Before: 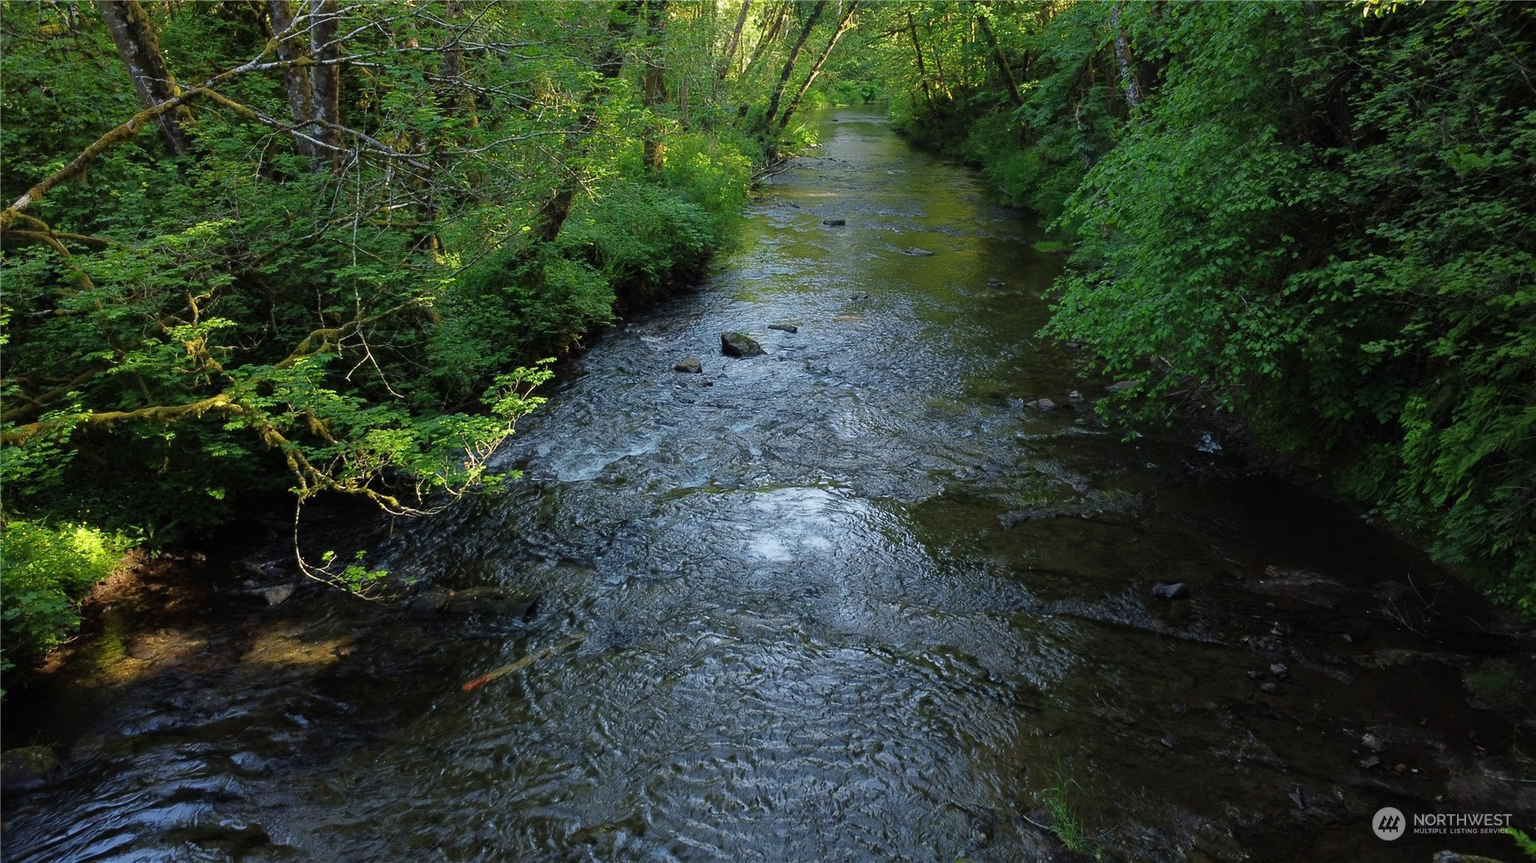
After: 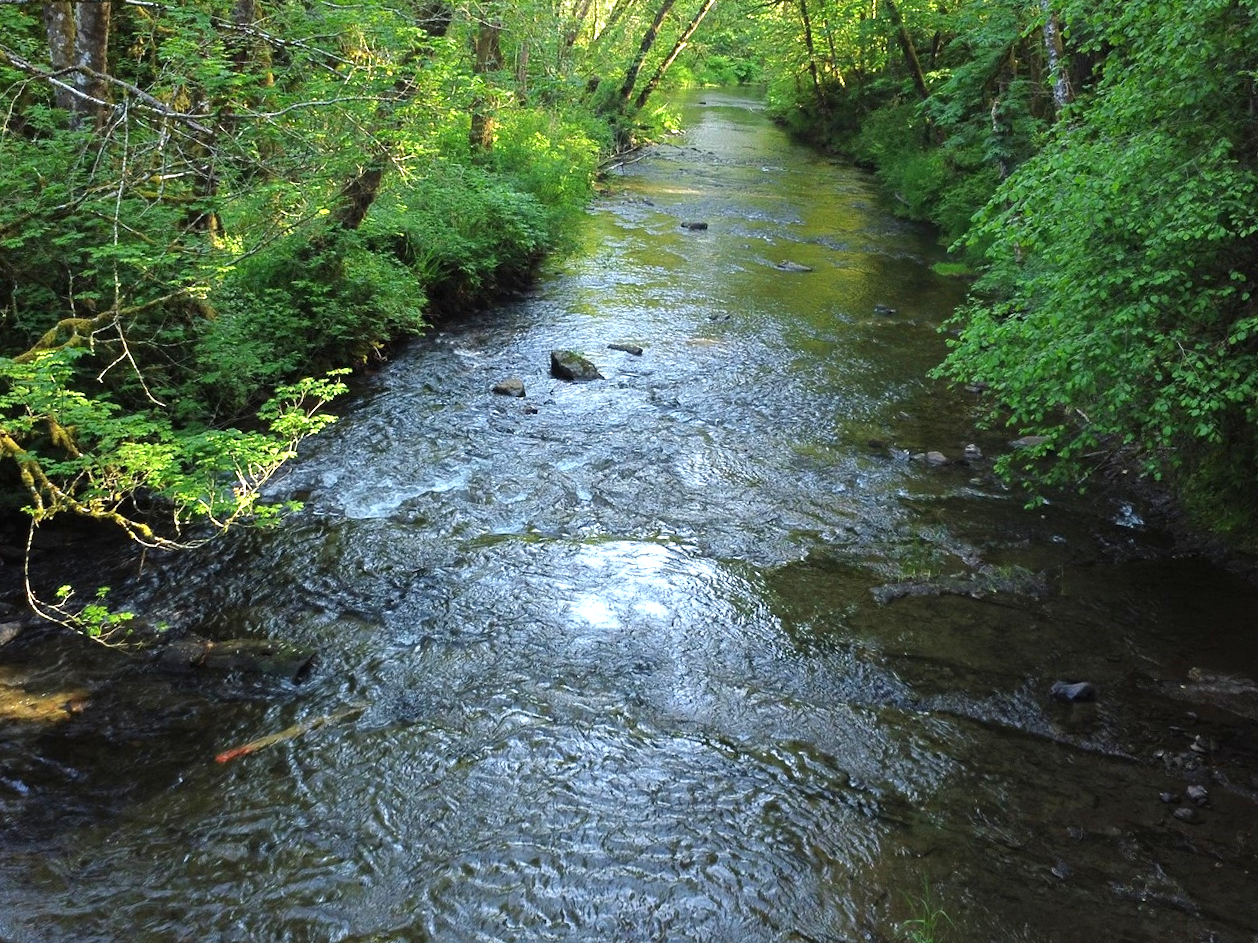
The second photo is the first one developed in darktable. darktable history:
crop and rotate: angle -3.27°, left 14.277%, top 0.028%, right 10.766%, bottom 0.028%
exposure: black level correction 0, exposure 0.7 EV, compensate exposure bias true, compensate highlight preservation false
